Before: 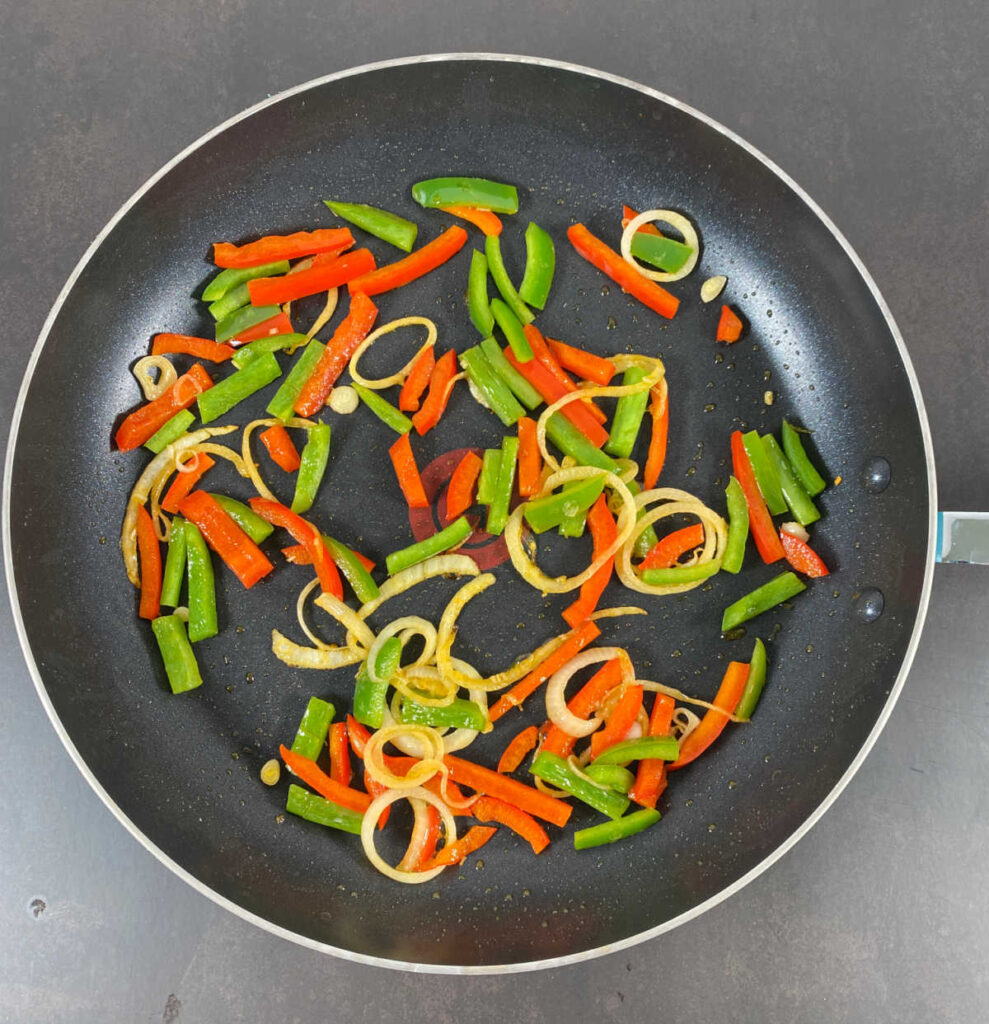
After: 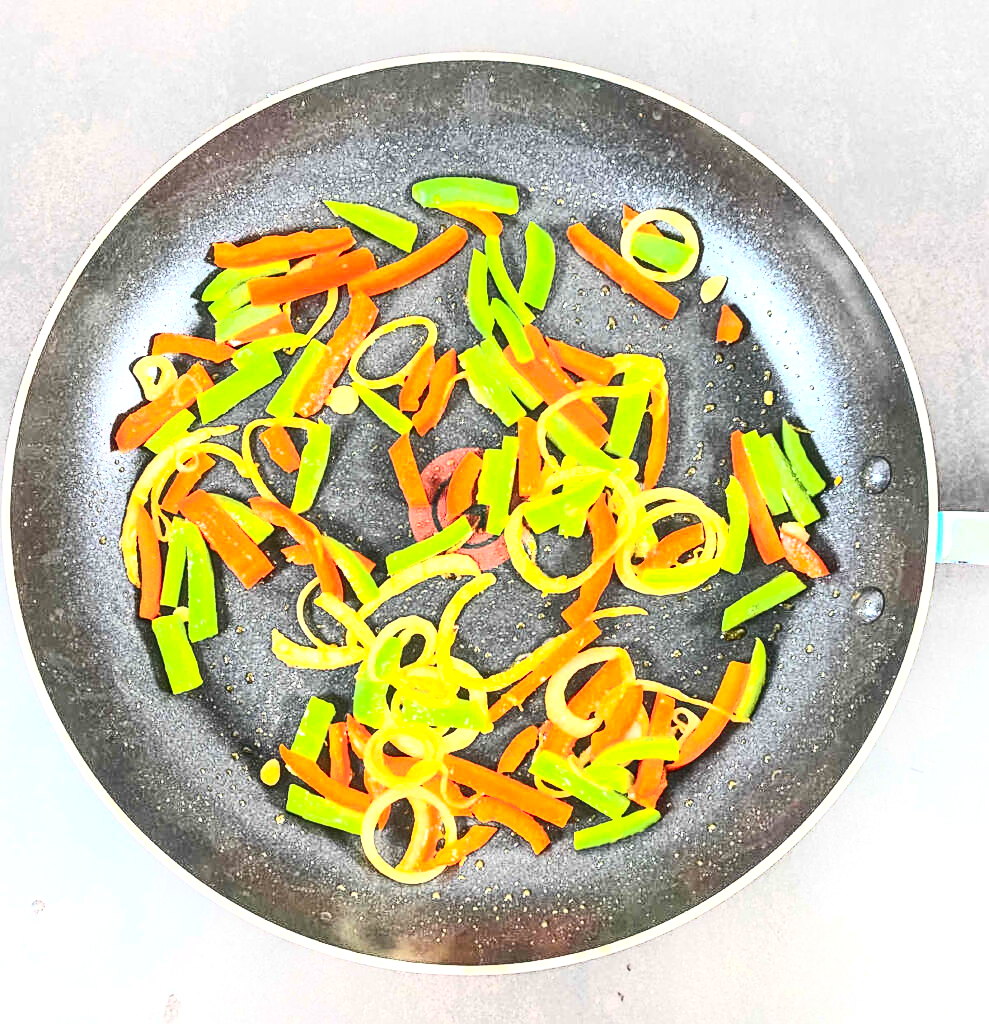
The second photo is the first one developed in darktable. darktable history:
contrast brightness saturation: contrast 0.62, brightness 0.34, saturation 0.14
local contrast: detail 130%
exposure: black level correction 0, exposure 1.45 EV, compensate exposure bias true, compensate highlight preservation false
sharpen: on, module defaults
